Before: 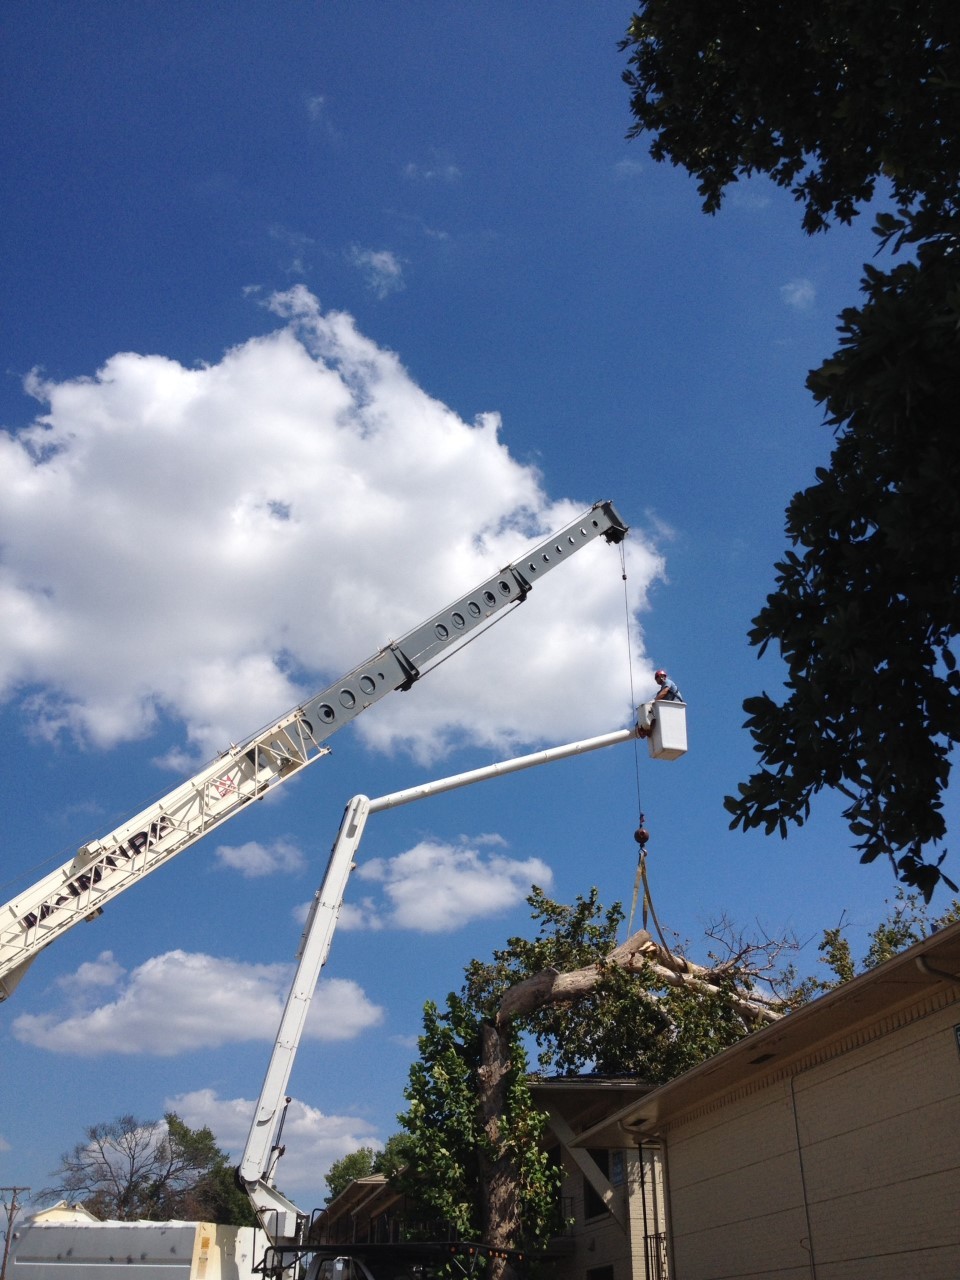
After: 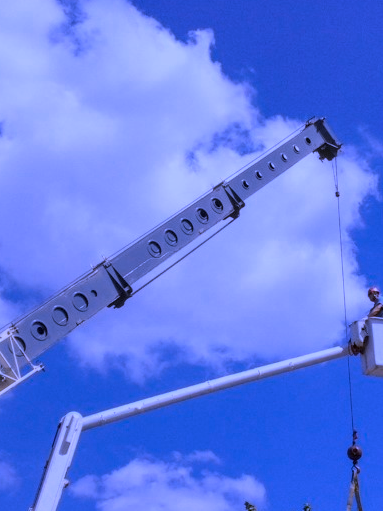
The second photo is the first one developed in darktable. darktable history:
color zones: curves: ch0 [(0, 0.5) (0.125, 0.4) (0.25, 0.5) (0.375, 0.4) (0.5, 0.4) (0.625, 0.35) (0.75, 0.35) (0.875, 0.5)]; ch1 [(0, 0.35) (0.125, 0.45) (0.25, 0.35) (0.375, 0.35) (0.5, 0.35) (0.625, 0.35) (0.75, 0.45) (0.875, 0.35)]; ch2 [(0, 0.6) (0.125, 0.5) (0.25, 0.5) (0.375, 0.6) (0.5, 0.6) (0.625, 0.5) (0.75, 0.5) (0.875, 0.5)]
color calibration: illuminant custom, x 0.368, y 0.373, temperature 4330.32 K
local contrast: on, module defaults
crop: left 30%, top 30%, right 30%, bottom 30%
white balance: red 0.98, blue 1.61
